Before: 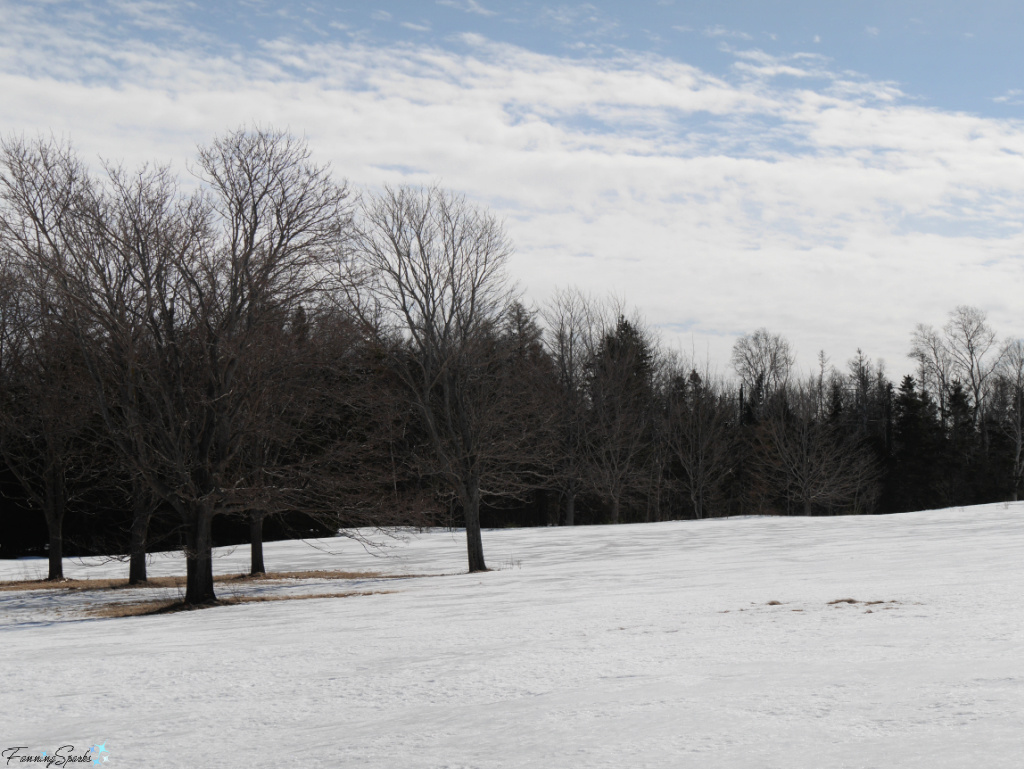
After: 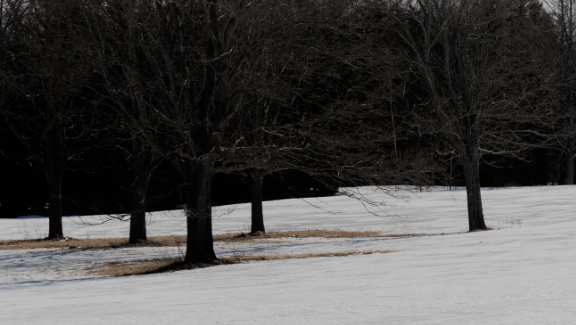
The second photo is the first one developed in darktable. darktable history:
filmic rgb: black relative exposure -7.65 EV, white relative exposure 4.56 EV, hardness 3.61
crop: top 44.386%, right 43.661%, bottom 13.295%
